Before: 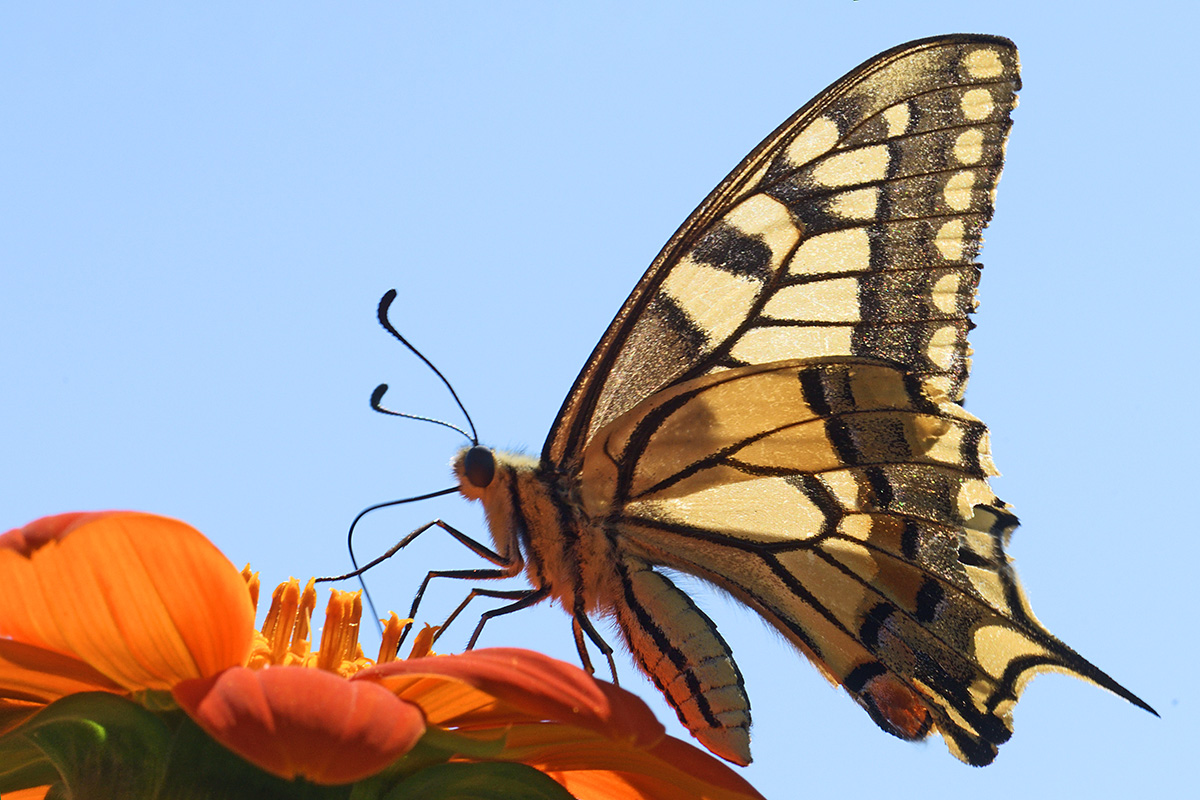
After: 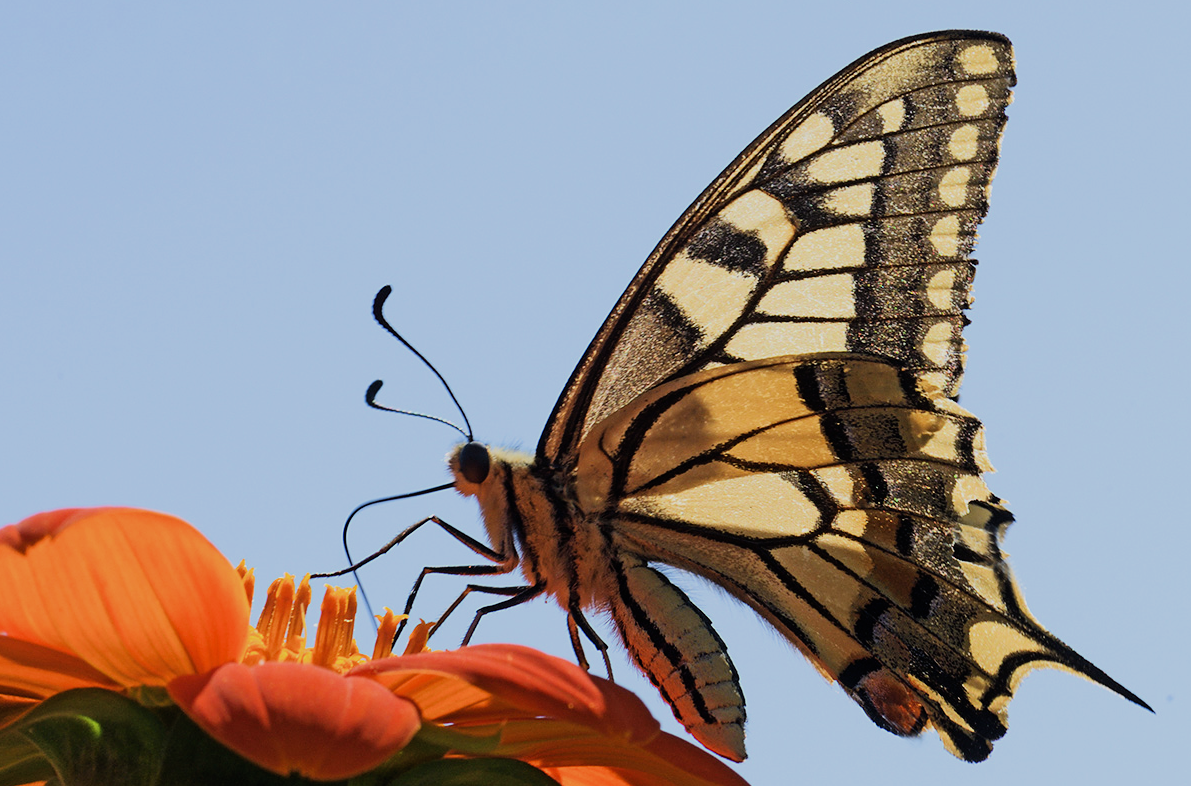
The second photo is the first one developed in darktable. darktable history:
tone equalizer: edges refinement/feathering 500, mask exposure compensation -1.57 EV, preserve details no
crop: left 0.439%, top 0.572%, right 0.251%, bottom 0.861%
filmic rgb: black relative exposure -7.65 EV, white relative exposure 4.56 EV, hardness 3.61, contrast 1.117
